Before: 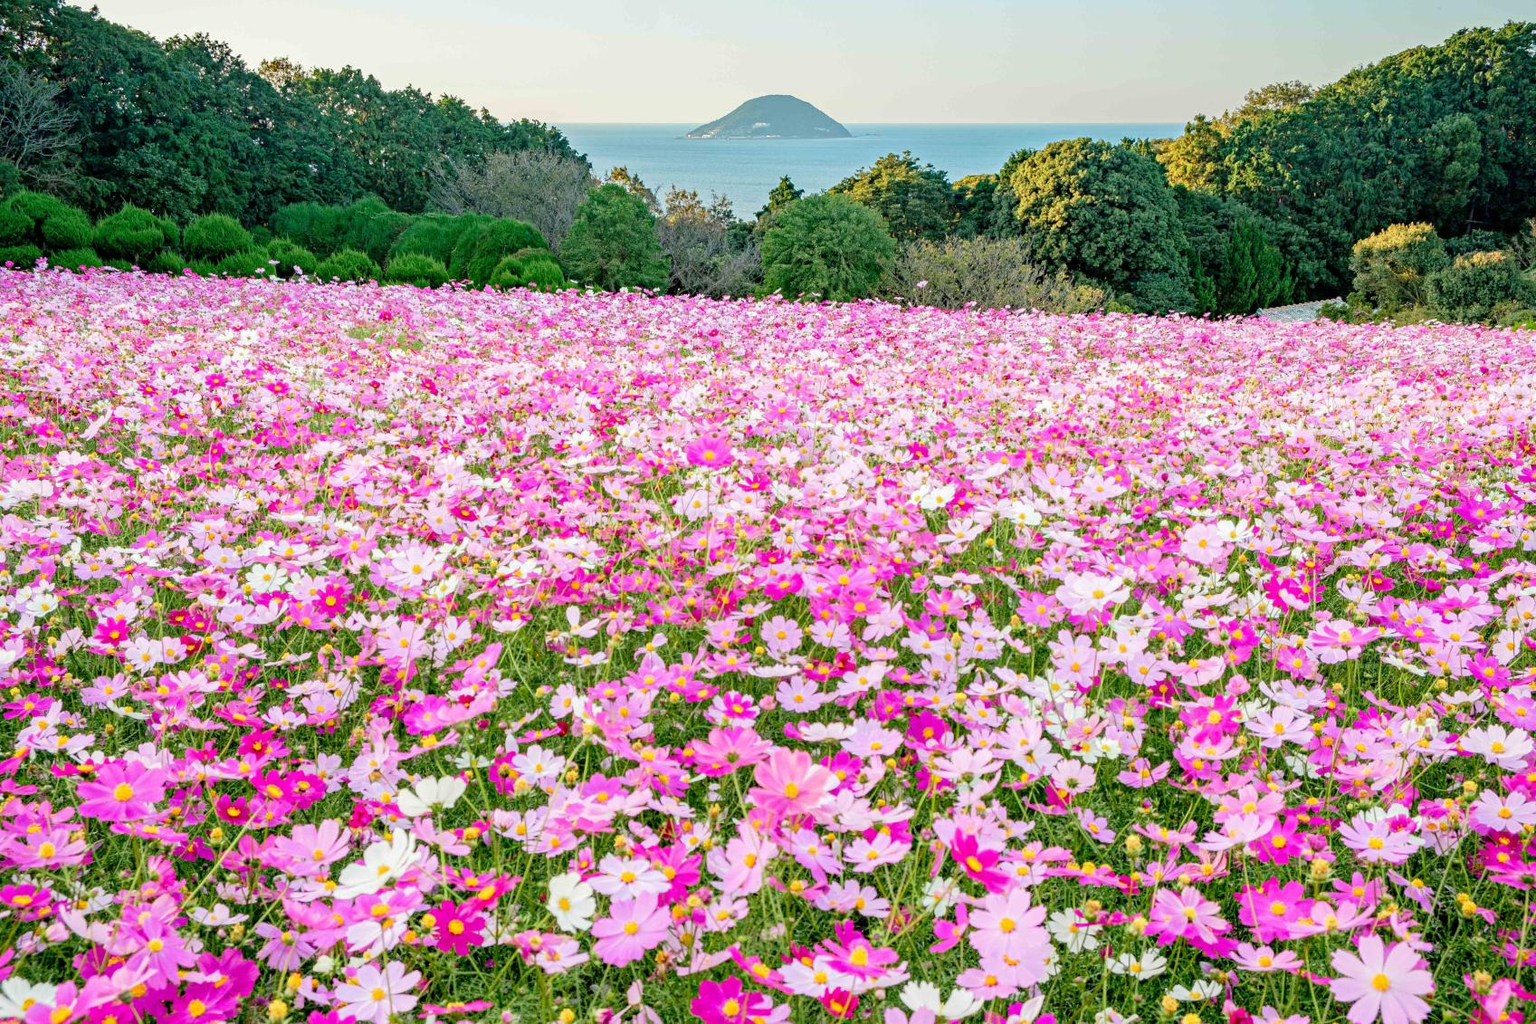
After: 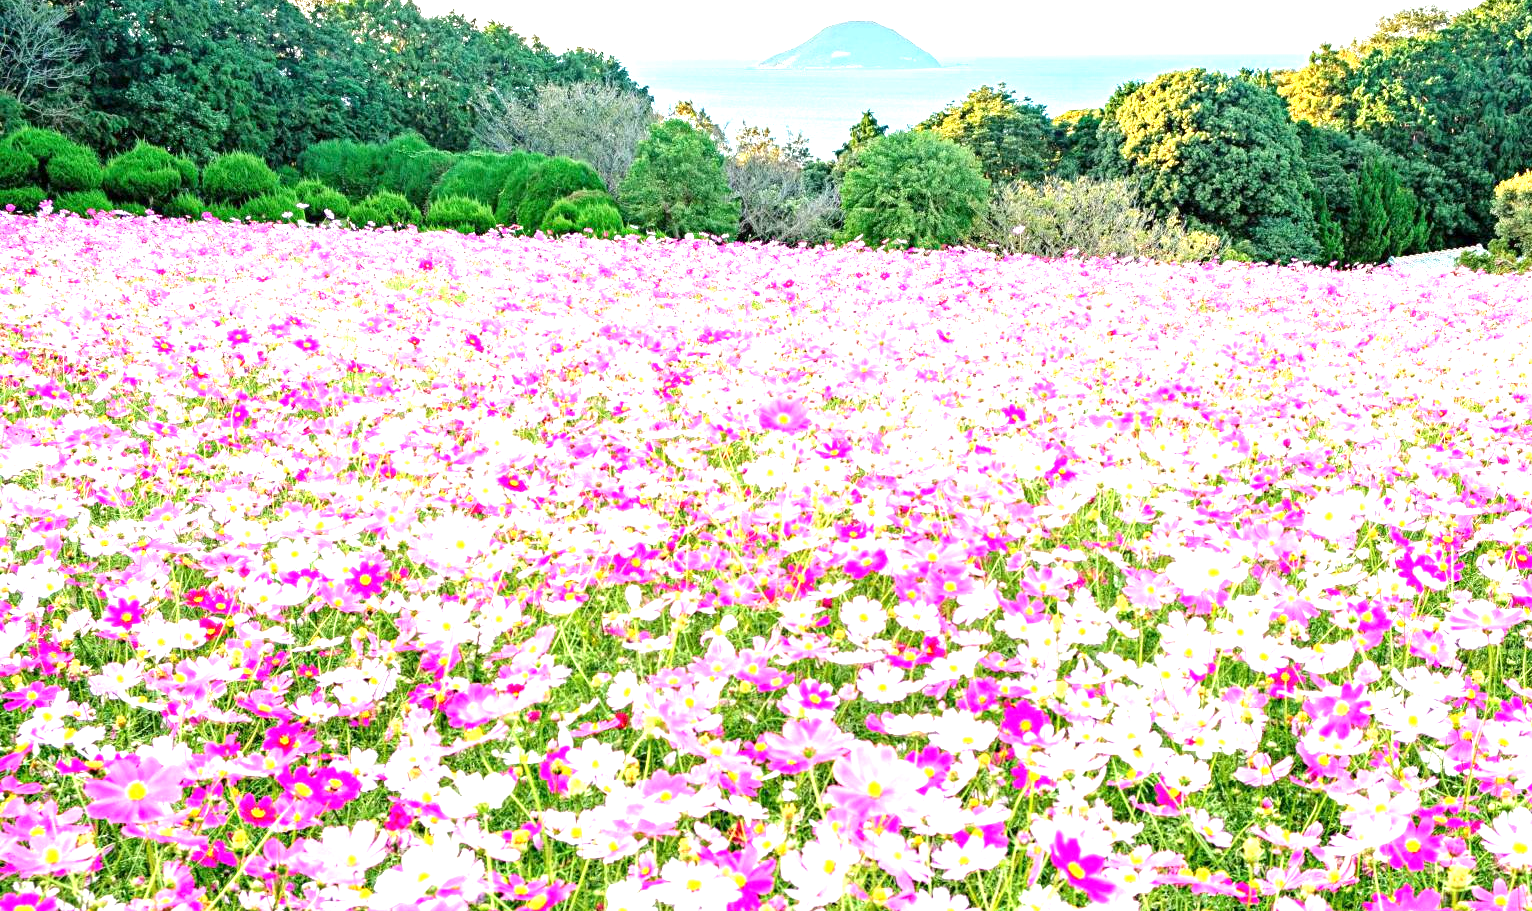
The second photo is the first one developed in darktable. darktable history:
exposure: exposure 1.5 EV, compensate highlight preservation false
crop: top 7.49%, right 9.717%, bottom 11.943%
